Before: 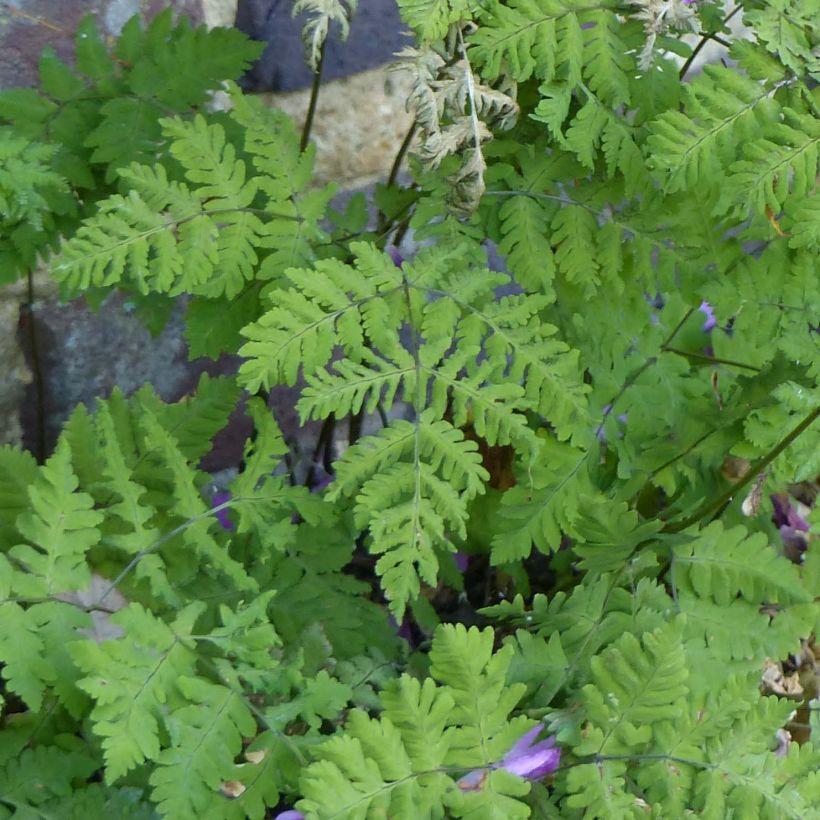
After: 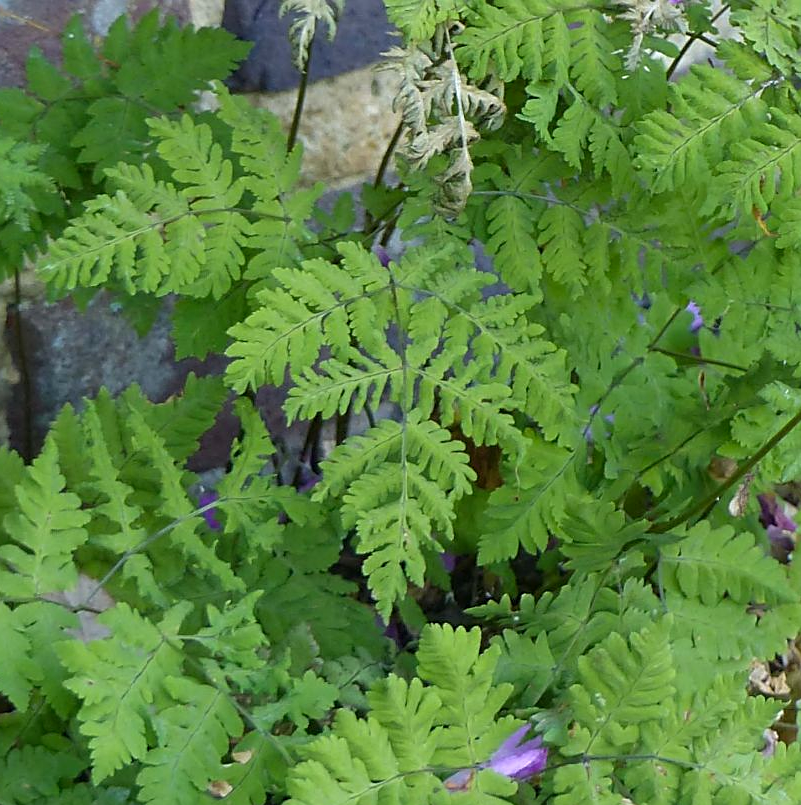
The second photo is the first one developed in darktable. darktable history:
color correction: highlights b* -0.013, saturation 1.06
crop and rotate: left 1.614%, right 0.658%, bottom 1.73%
sharpen: on, module defaults
